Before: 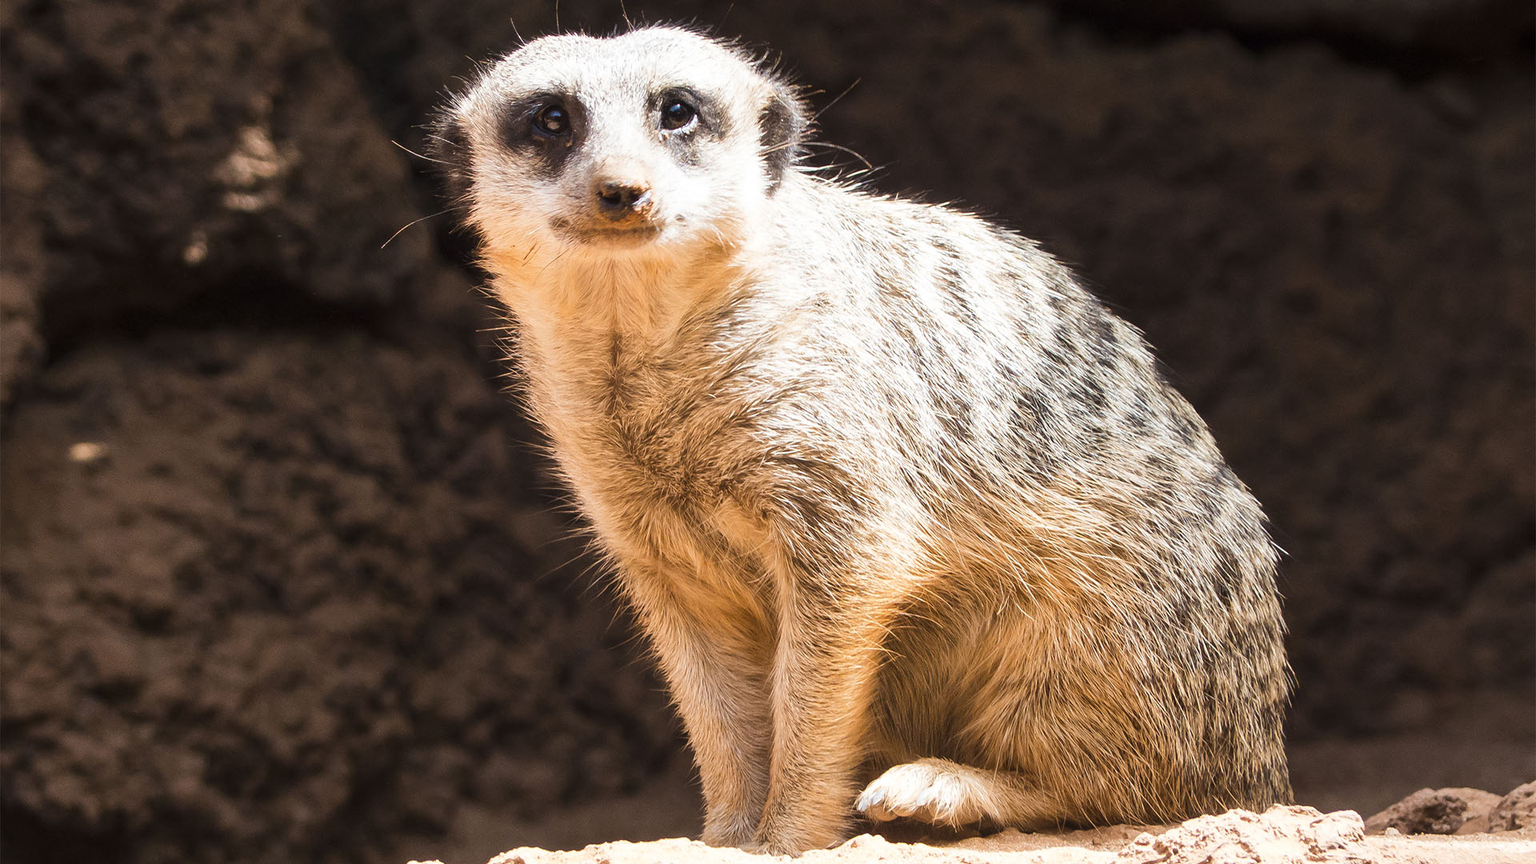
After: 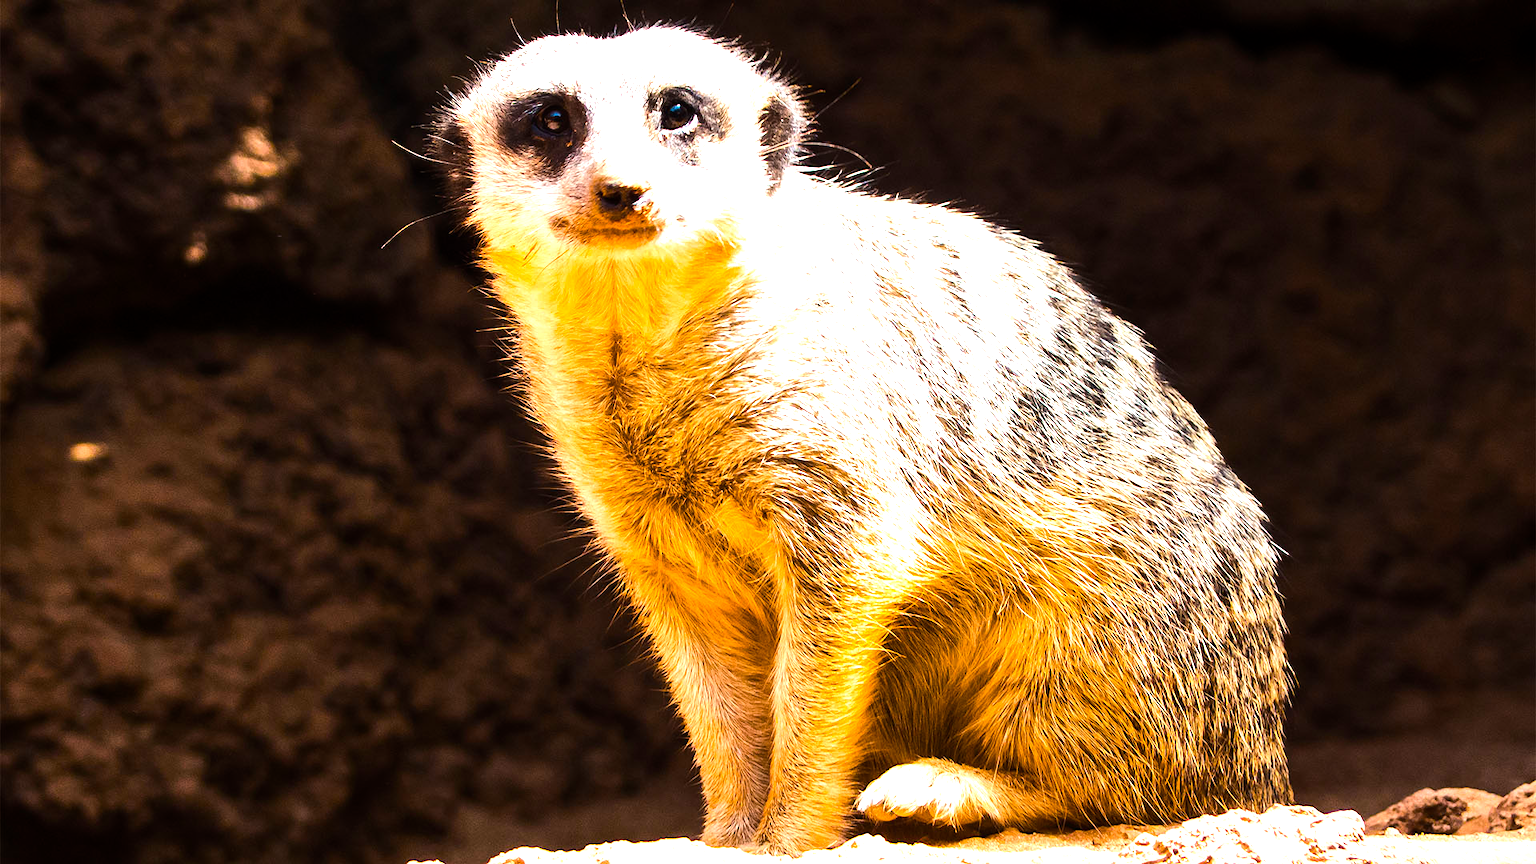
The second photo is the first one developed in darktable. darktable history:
tone equalizer: -8 EV -1.12 EV, -7 EV -0.978 EV, -6 EV -0.848 EV, -5 EV -0.601 EV, -3 EV 0.557 EV, -2 EV 0.852 EV, -1 EV 0.997 EV, +0 EV 1.08 EV, edges refinement/feathering 500, mask exposure compensation -1.57 EV, preserve details no
color balance rgb: linear chroma grading › global chroma 6.096%, perceptual saturation grading › global saturation 36.406%, global vibrance 20%
